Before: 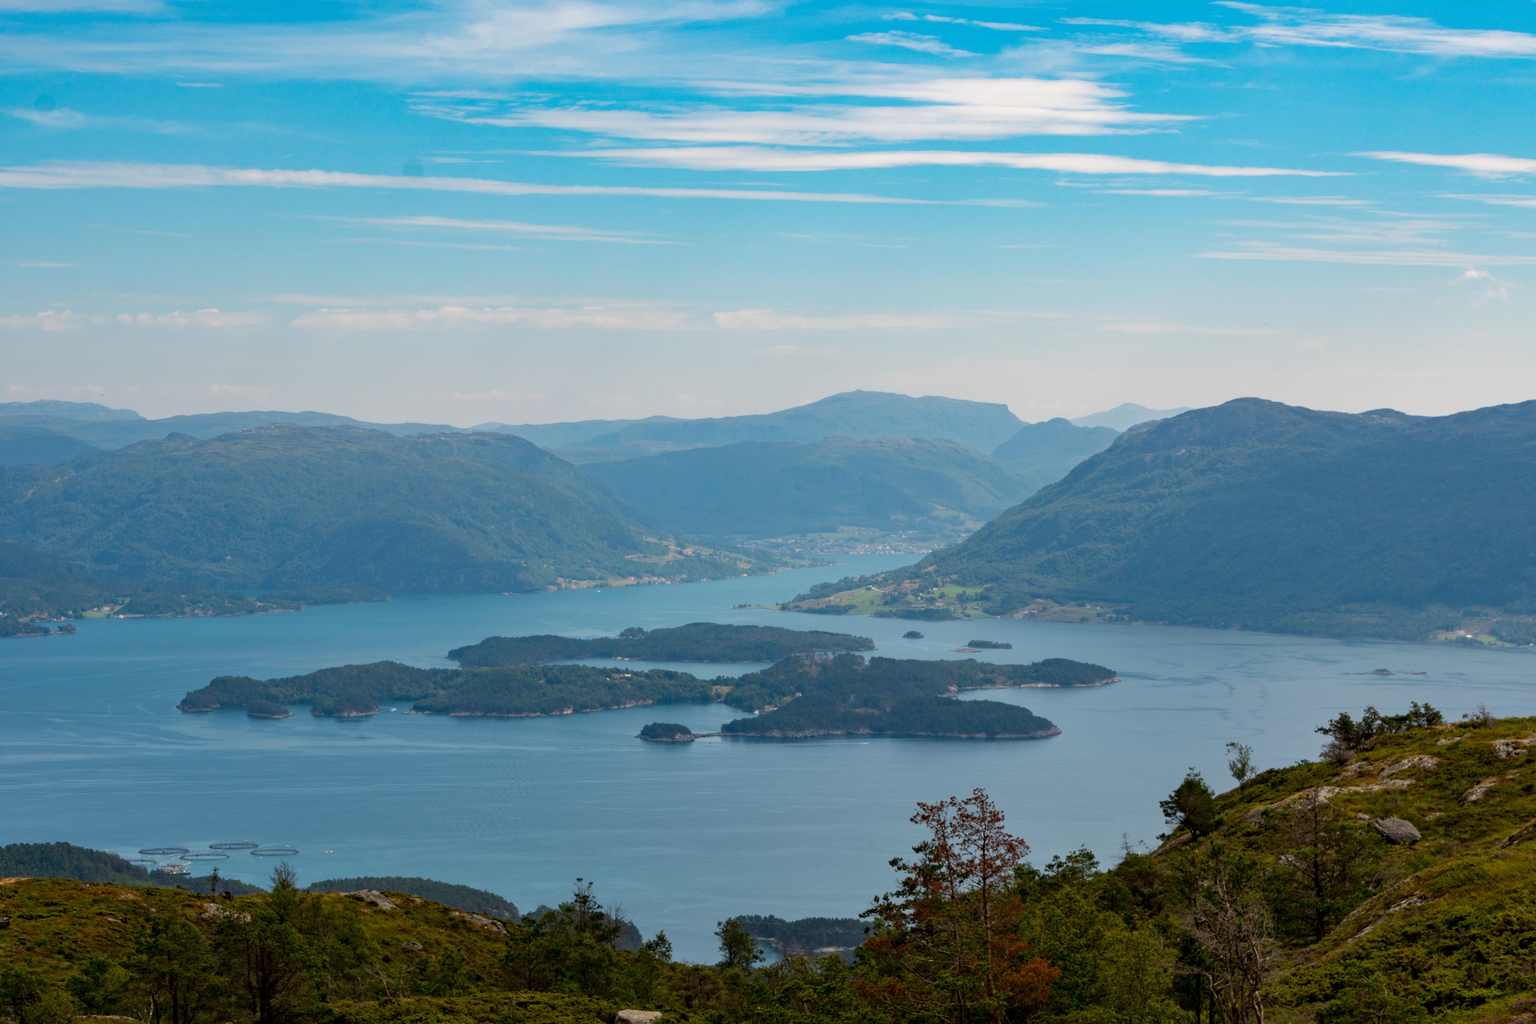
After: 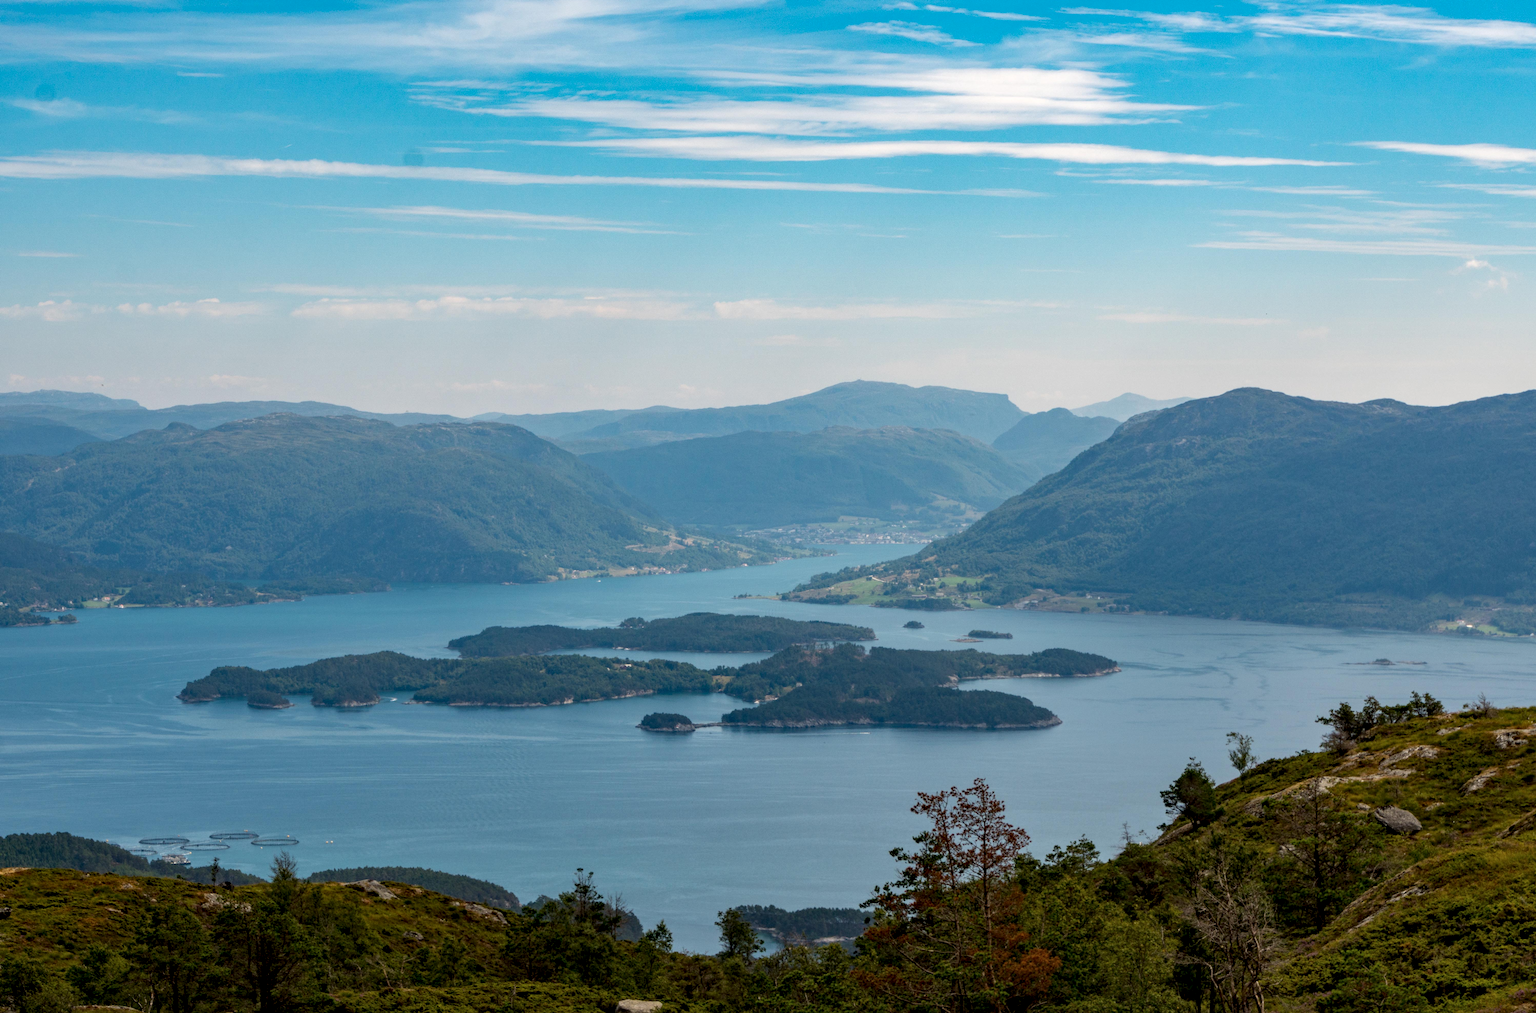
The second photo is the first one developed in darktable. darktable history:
local contrast: detail 130%
crop: top 1.049%, right 0.001%
